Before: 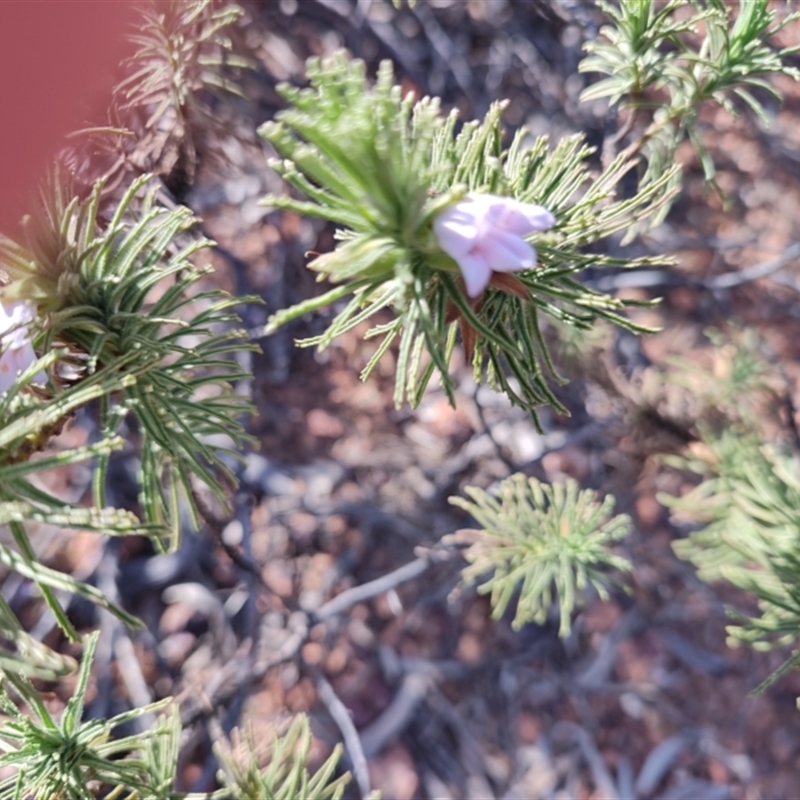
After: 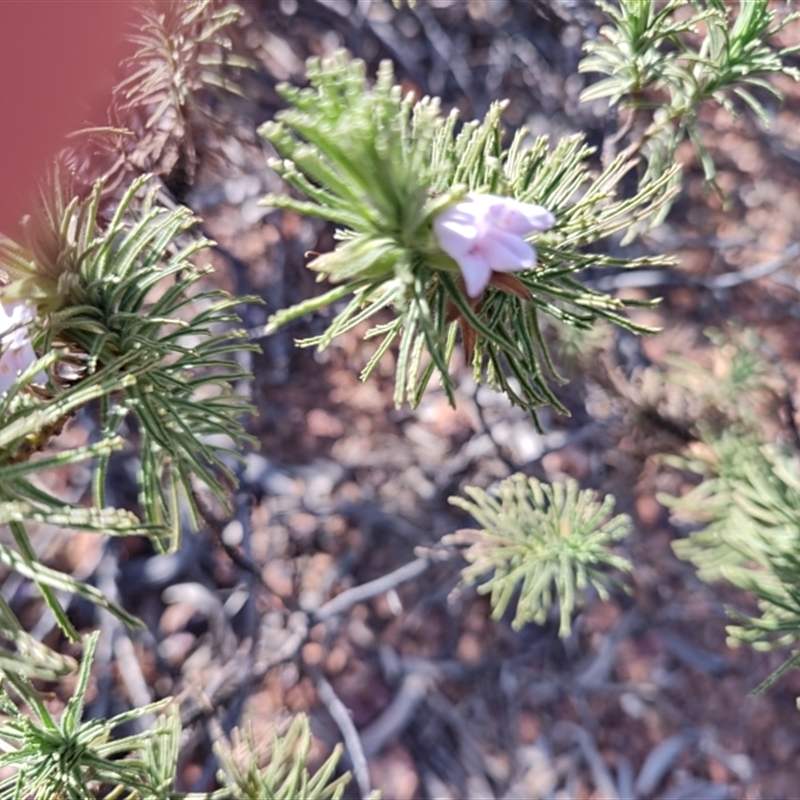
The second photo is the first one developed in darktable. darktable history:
contrast equalizer: y [[0.502, 0.505, 0.512, 0.529, 0.564, 0.588], [0.5 ×6], [0.502, 0.505, 0.512, 0.529, 0.564, 0.588], [0, 0.001, 0.001, 0.004, 0.008, 0.011], [0, 0.001, 0.001, 0.004, 0.008, 0.011]]
